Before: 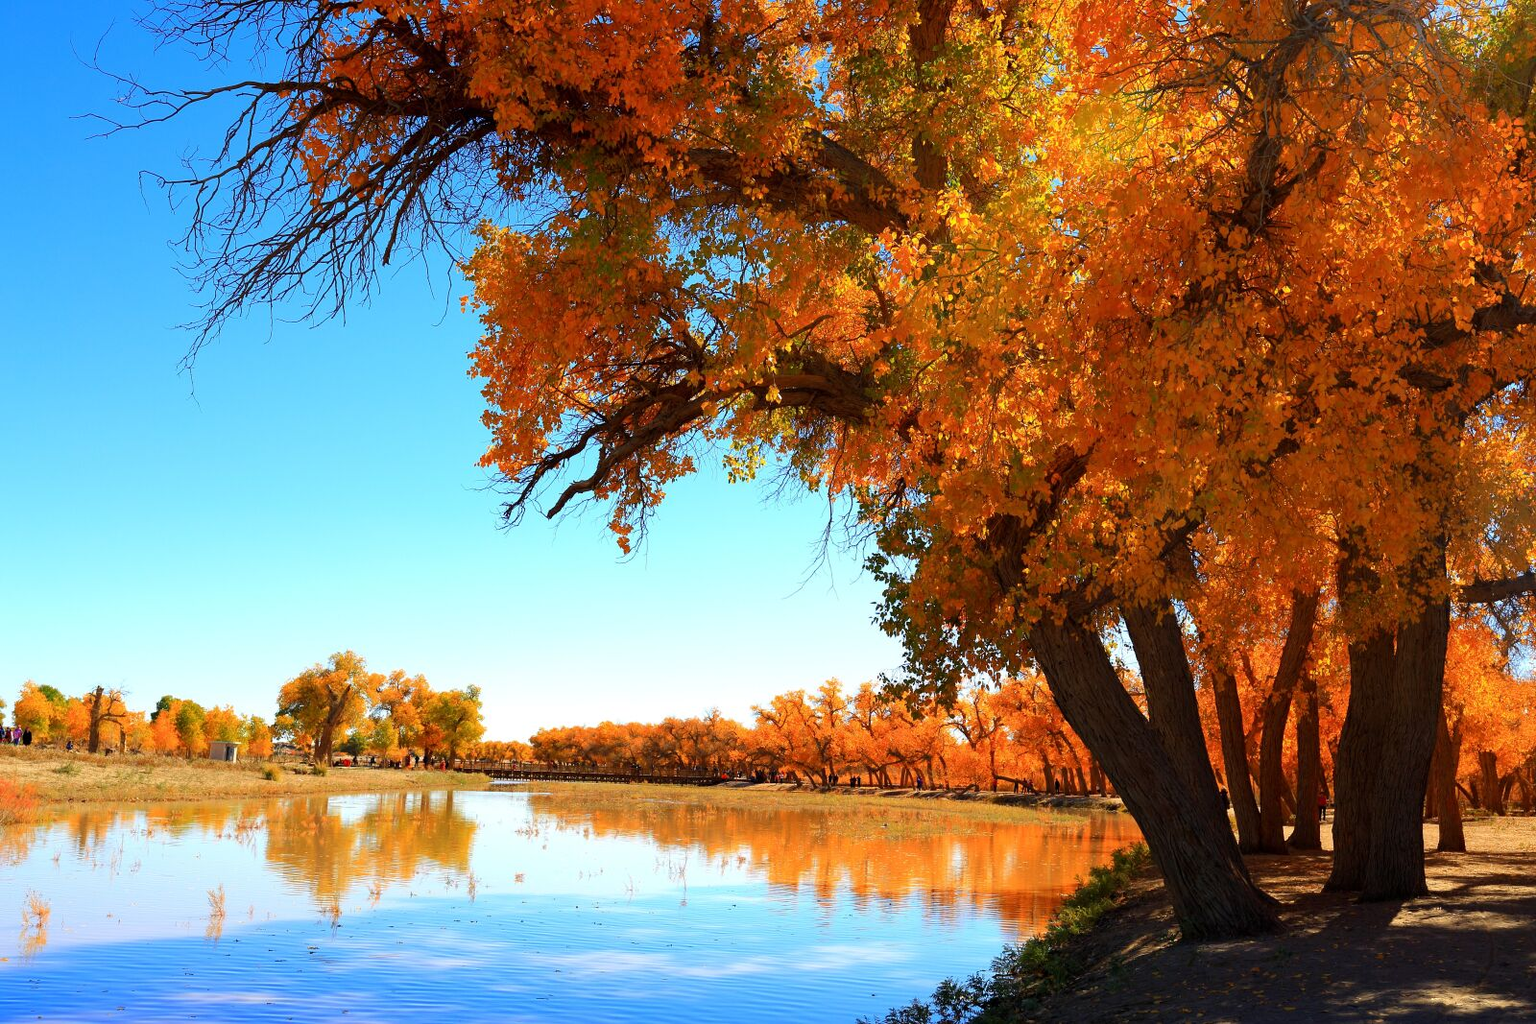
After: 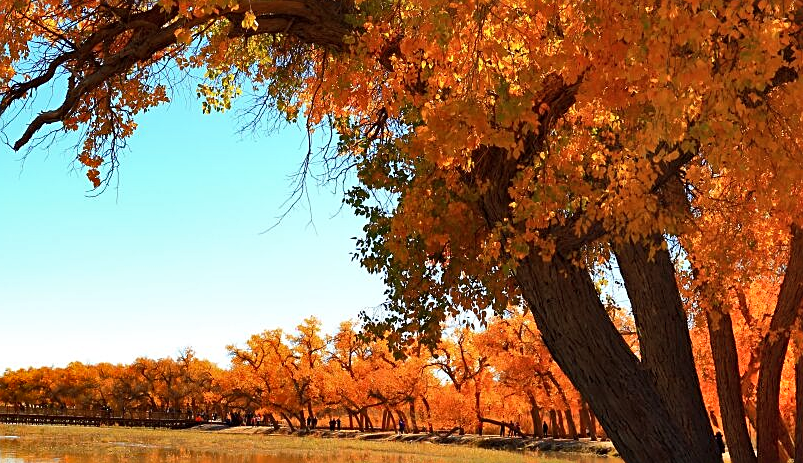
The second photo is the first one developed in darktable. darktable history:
crop: left 34.774%, top 36.604%, right 15.028%, bottom 19.963%
sharpen: on, module defaults
shadows and highlights: shadows color adjustment 97.68%, low approximation 0.01, soften with gaussian
